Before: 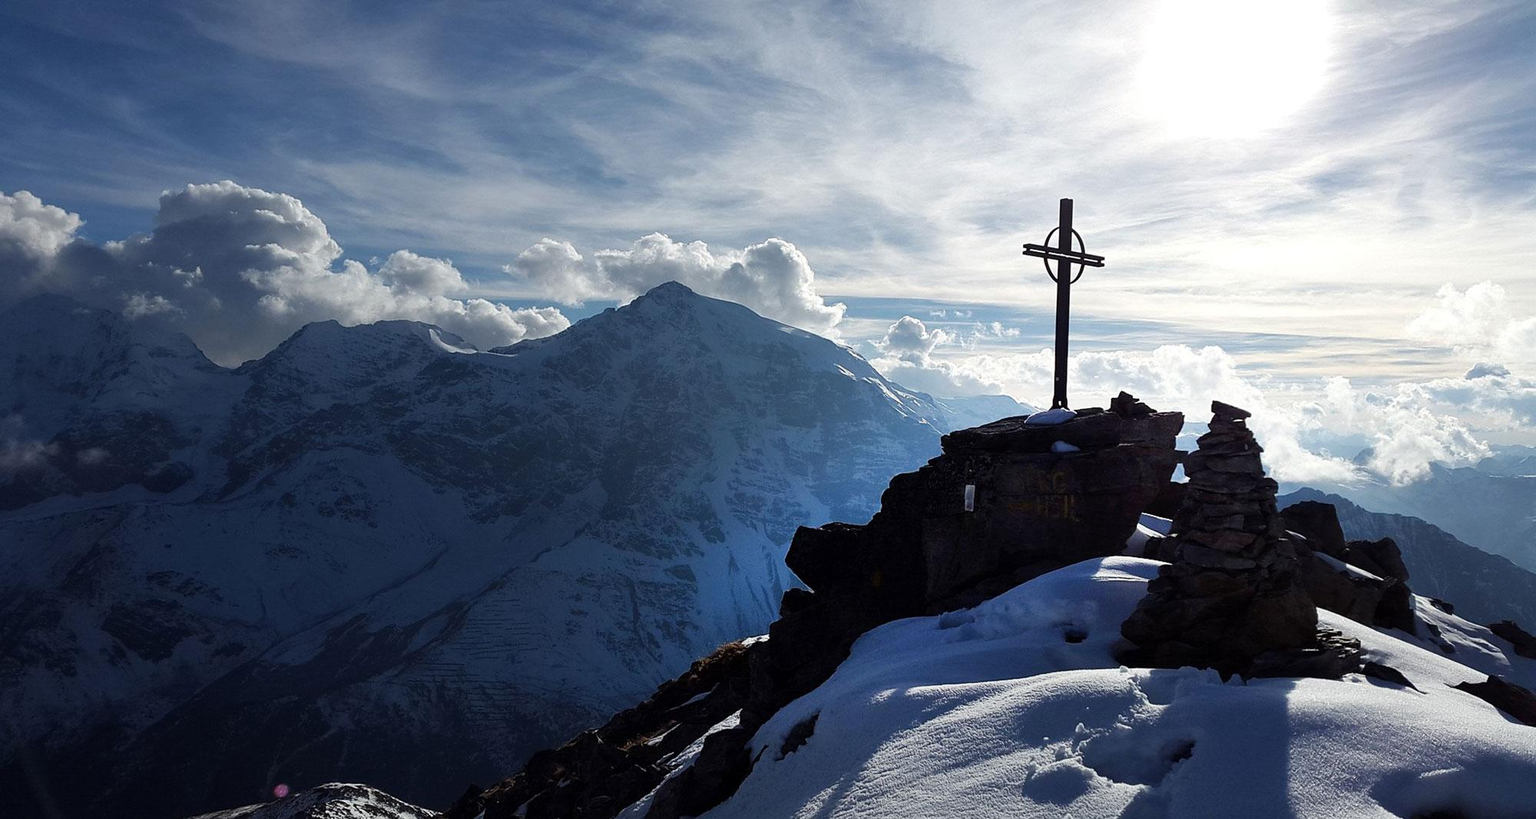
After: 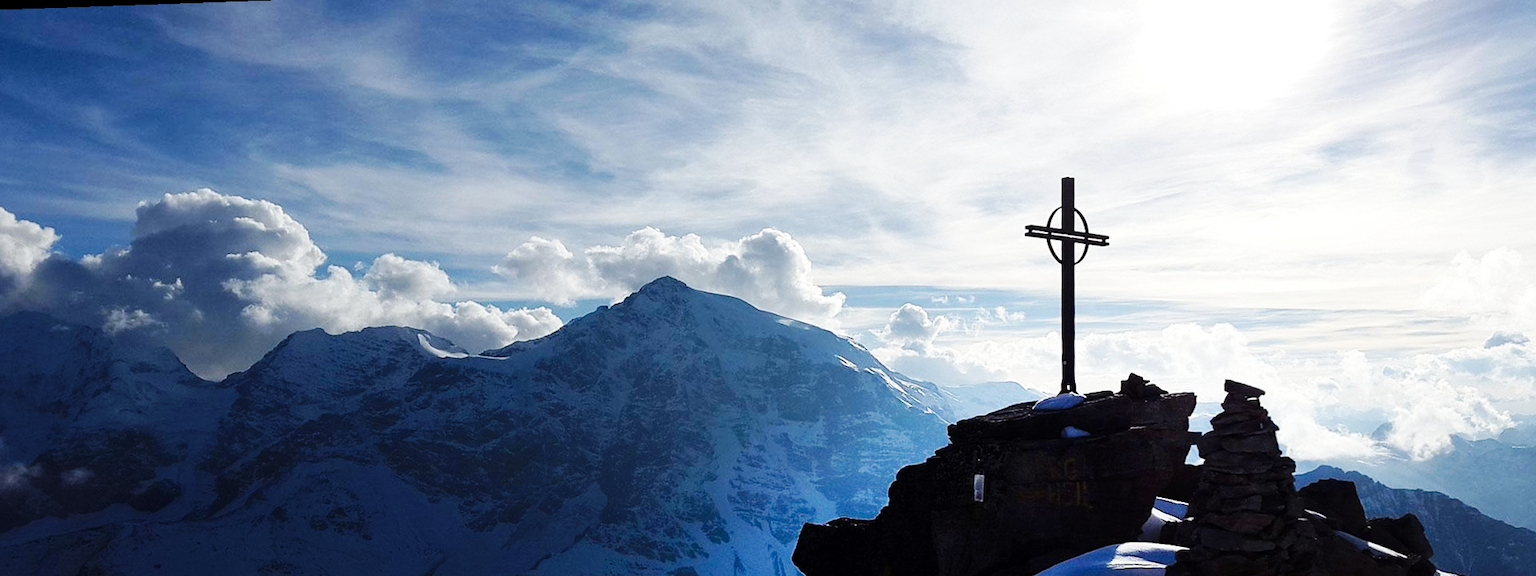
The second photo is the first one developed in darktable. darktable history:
rotate and perspective: rotation -2°, crop left 0.022, crop right 0.978, crop top 0.049, crop bottom 0.951
base curve: curves: ch0 [(0, 0) (0.032, 0.025) (0.121, 0.166) (0.206, 0.329) (0.605, 0.79) (1, 1)], preserve colors none
crop: bottom 28.576%
